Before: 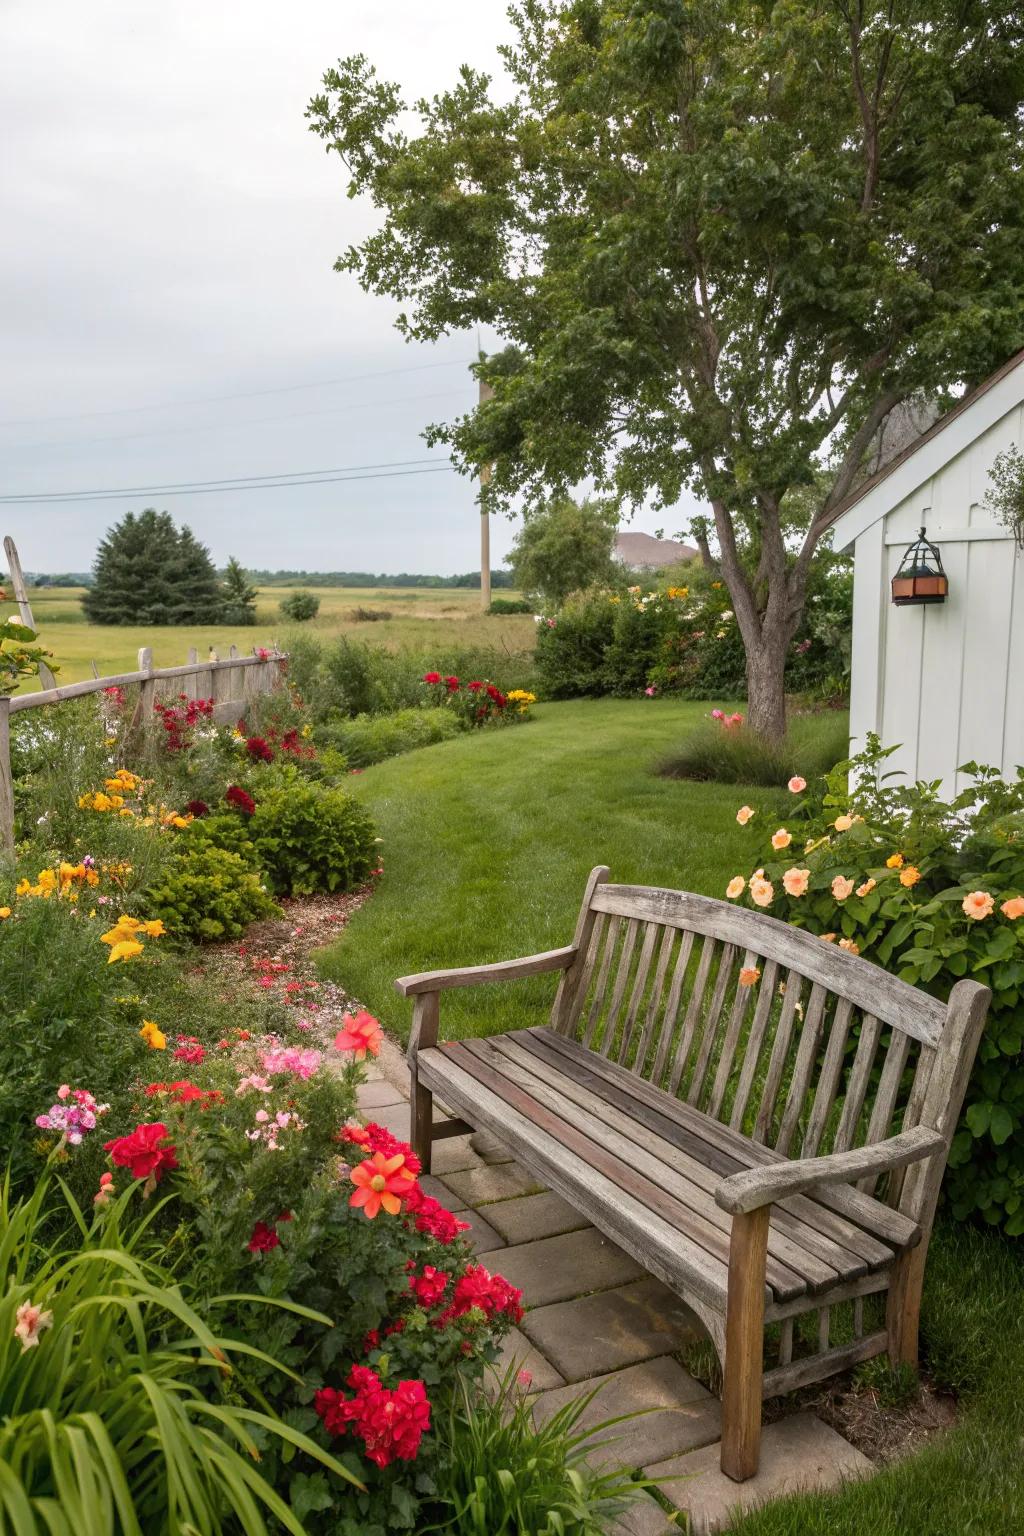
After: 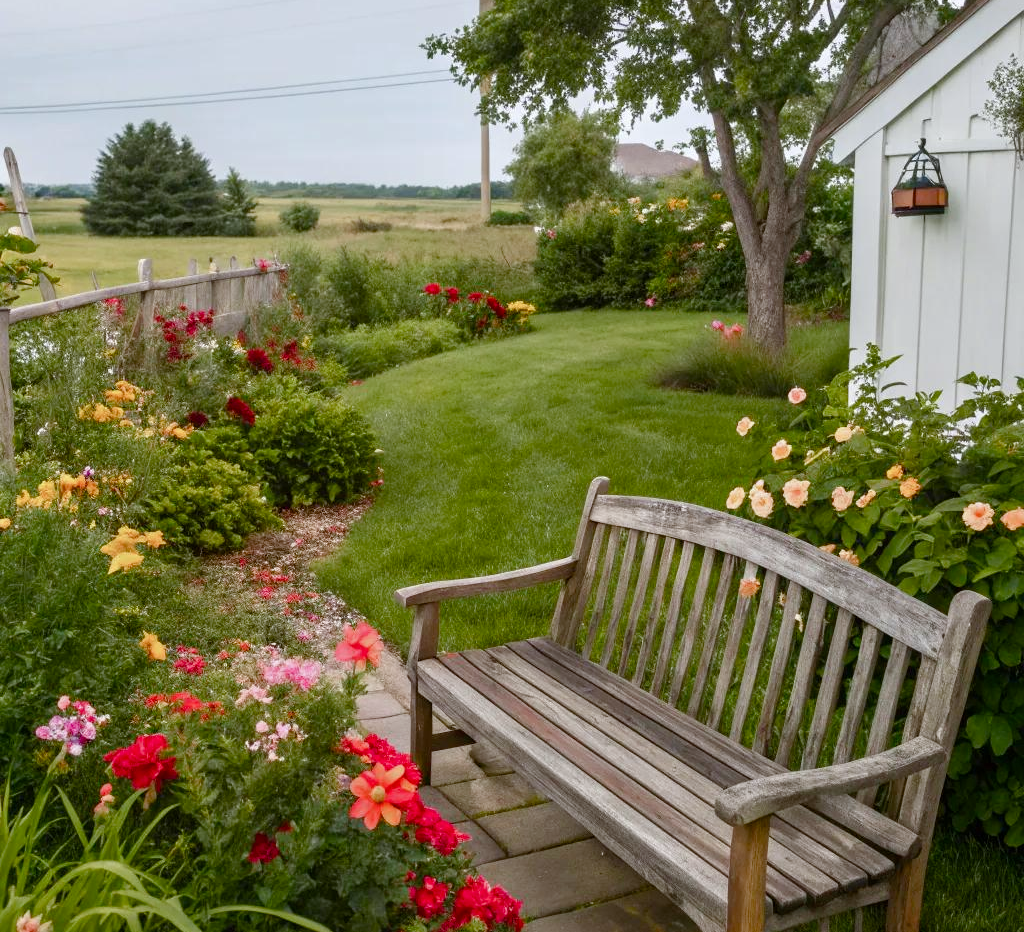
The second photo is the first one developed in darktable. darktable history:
crop and rotate: top 25.357%, bottom 13.942%
color balance rgb: perceptual saturation grading › global saturation 20%, perceptual saturation grading › highlights -50%, perceptual saturation grading › shadows 30%
white balance: red 0.98, blue 1.034
